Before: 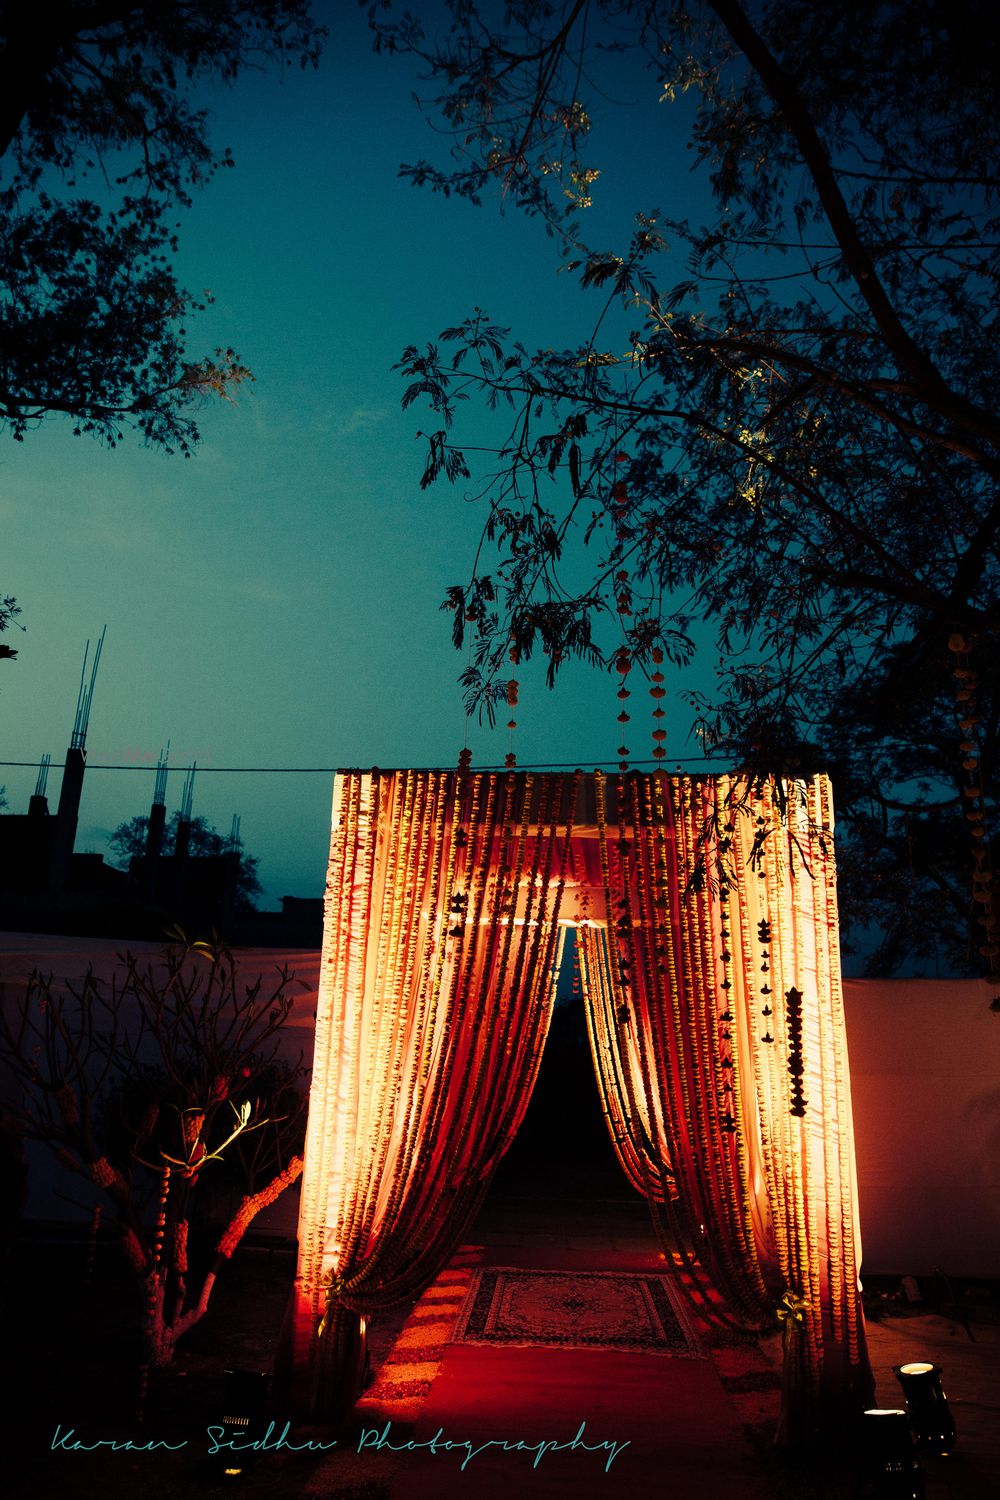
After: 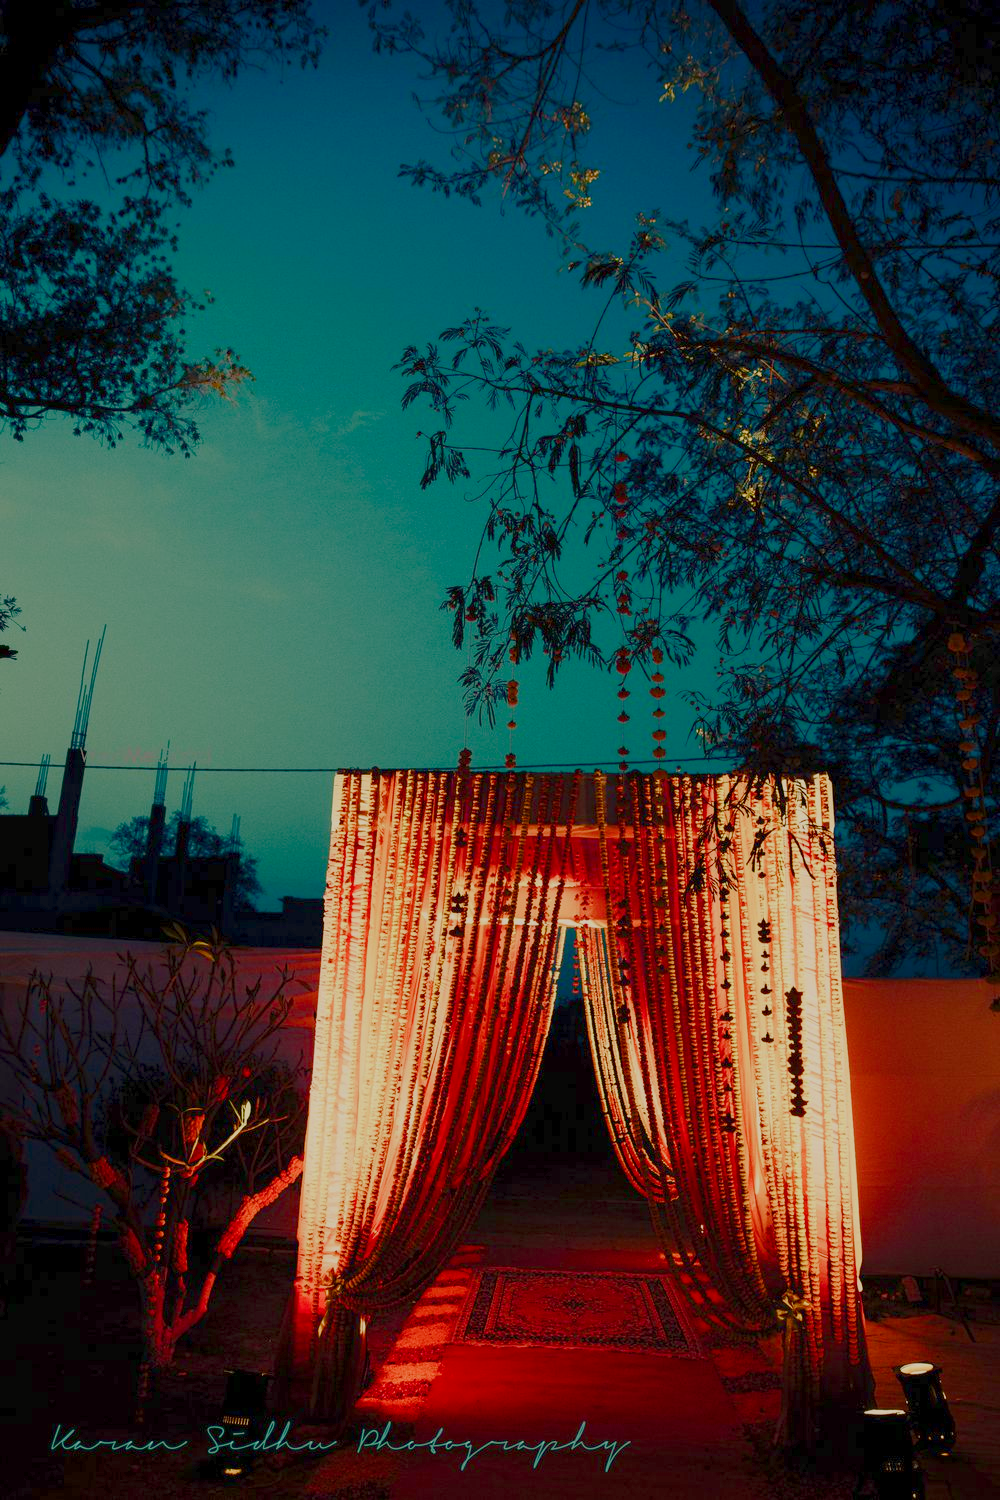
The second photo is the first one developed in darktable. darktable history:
white balance: red 1.045, blue 0.932
color balance rgb: shadows lift › chroma 1%, shadows lift › hue 113°, highlights gain › chroma 0.2%, highlights gain › hue 333°, perceptual saturation grading › global saturation 20%, perceptual saturation grading › highlights -50%, perceptual saturation grading › shadows 25%, contrast -30%
